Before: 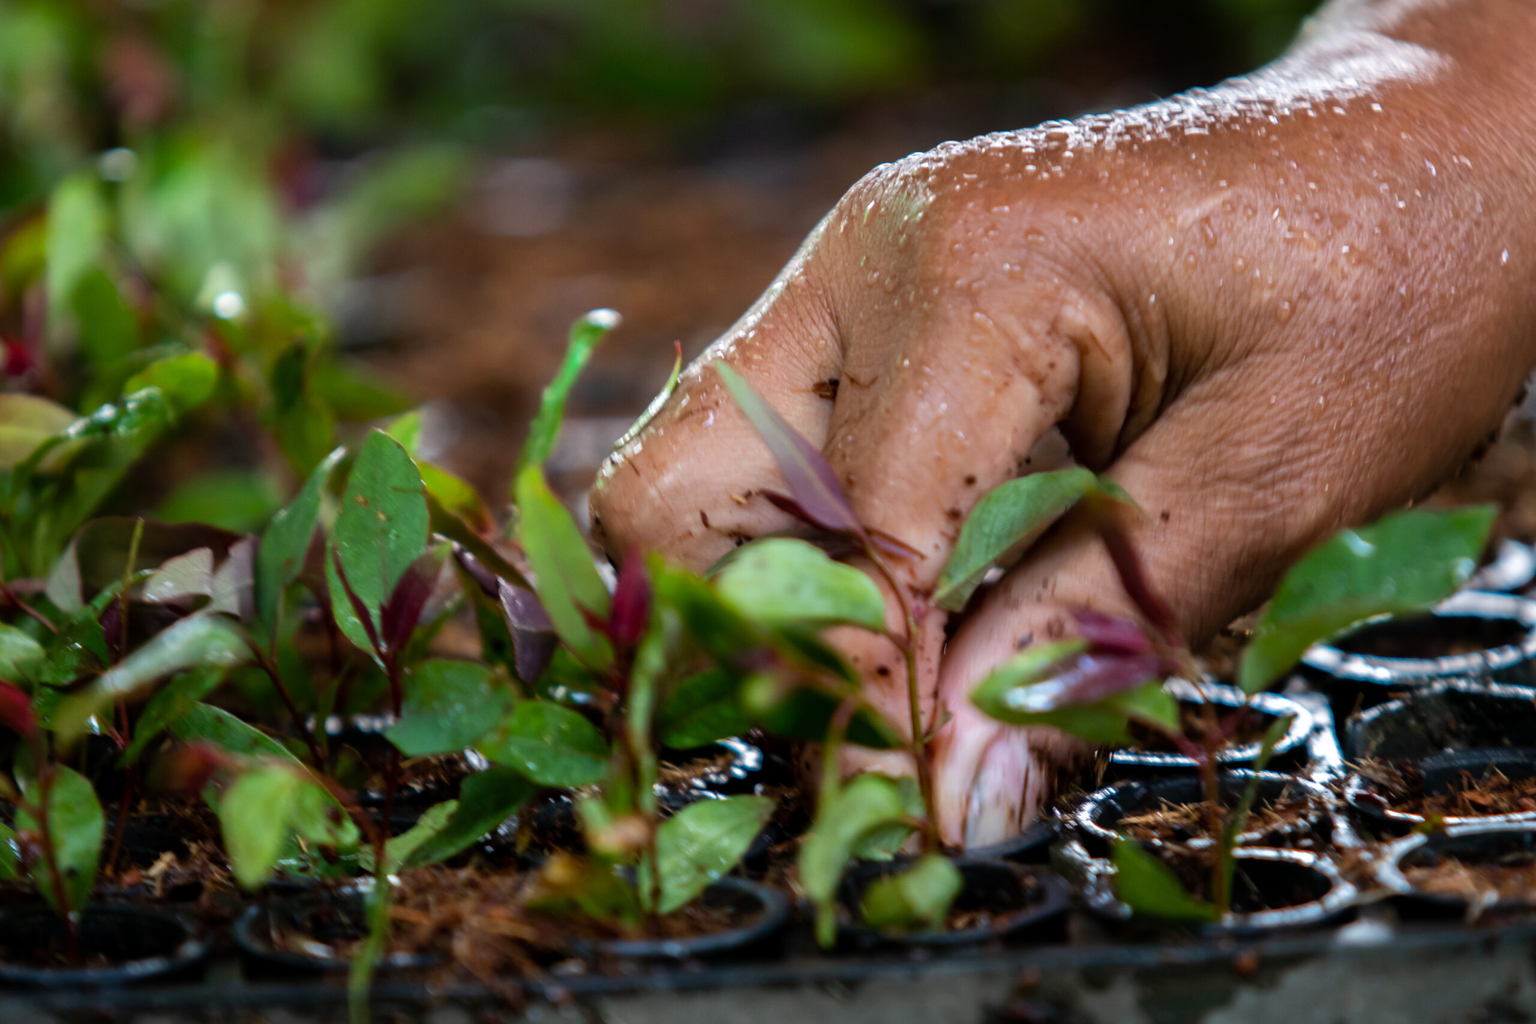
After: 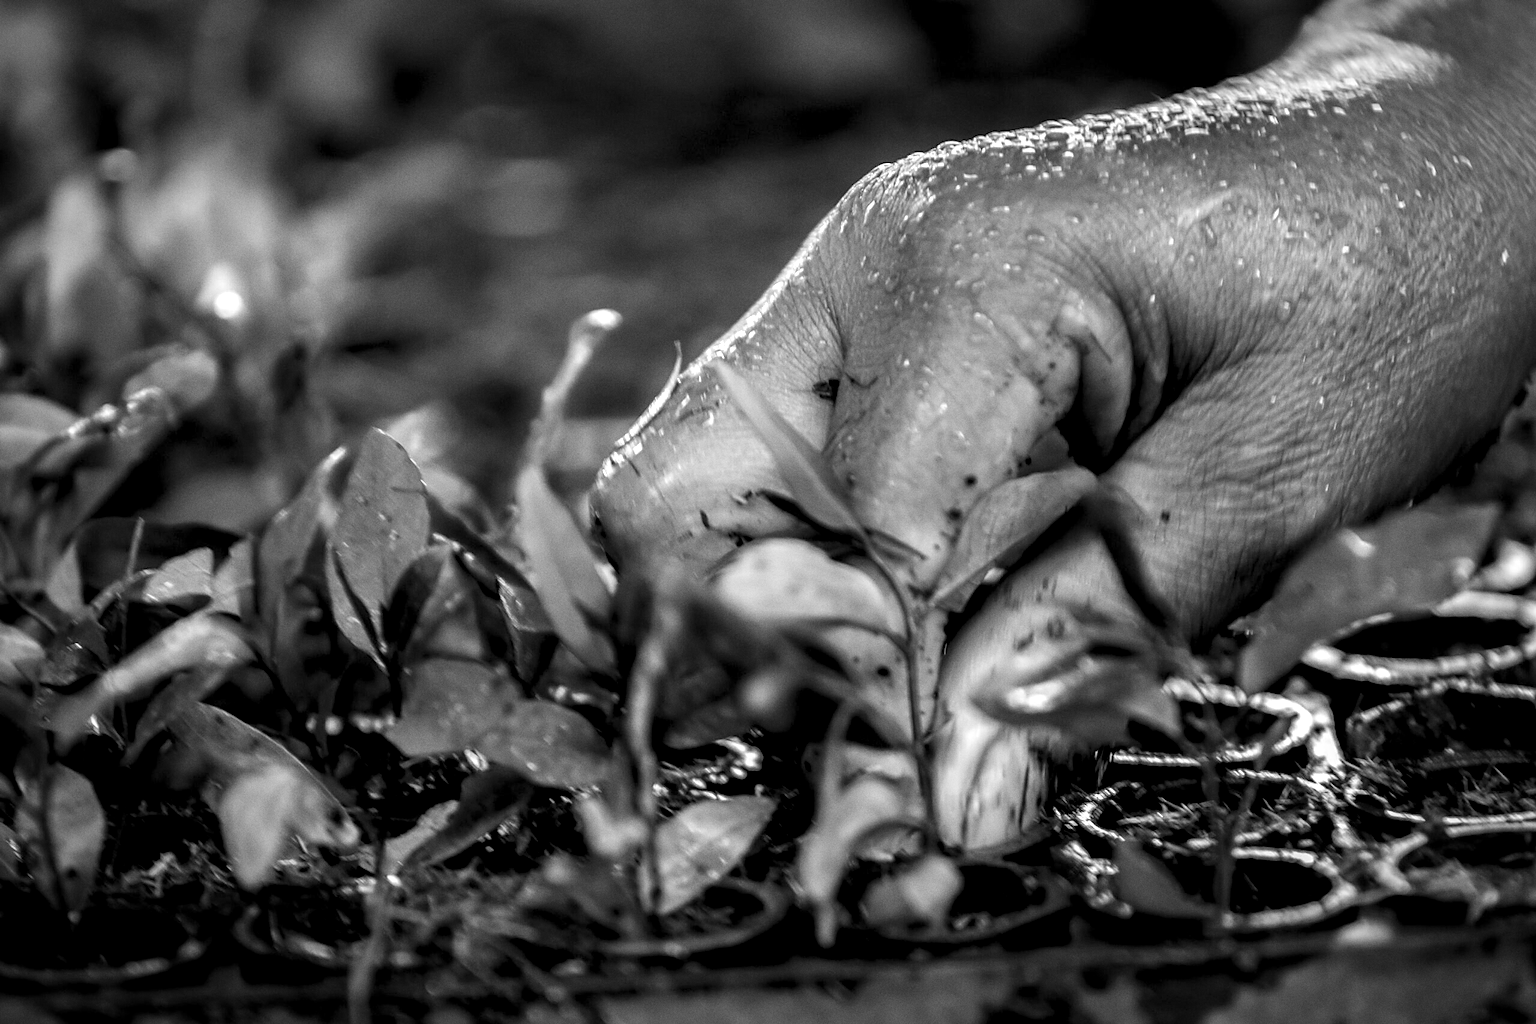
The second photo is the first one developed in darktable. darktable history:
local contrast: detail 160%
monochrome: on, module defaults
white balance: red 0.984, blue 1.059
sharpen: on, module defaults
grain: coarseness 0.09 ISO
vignetting: automatic ratio true
